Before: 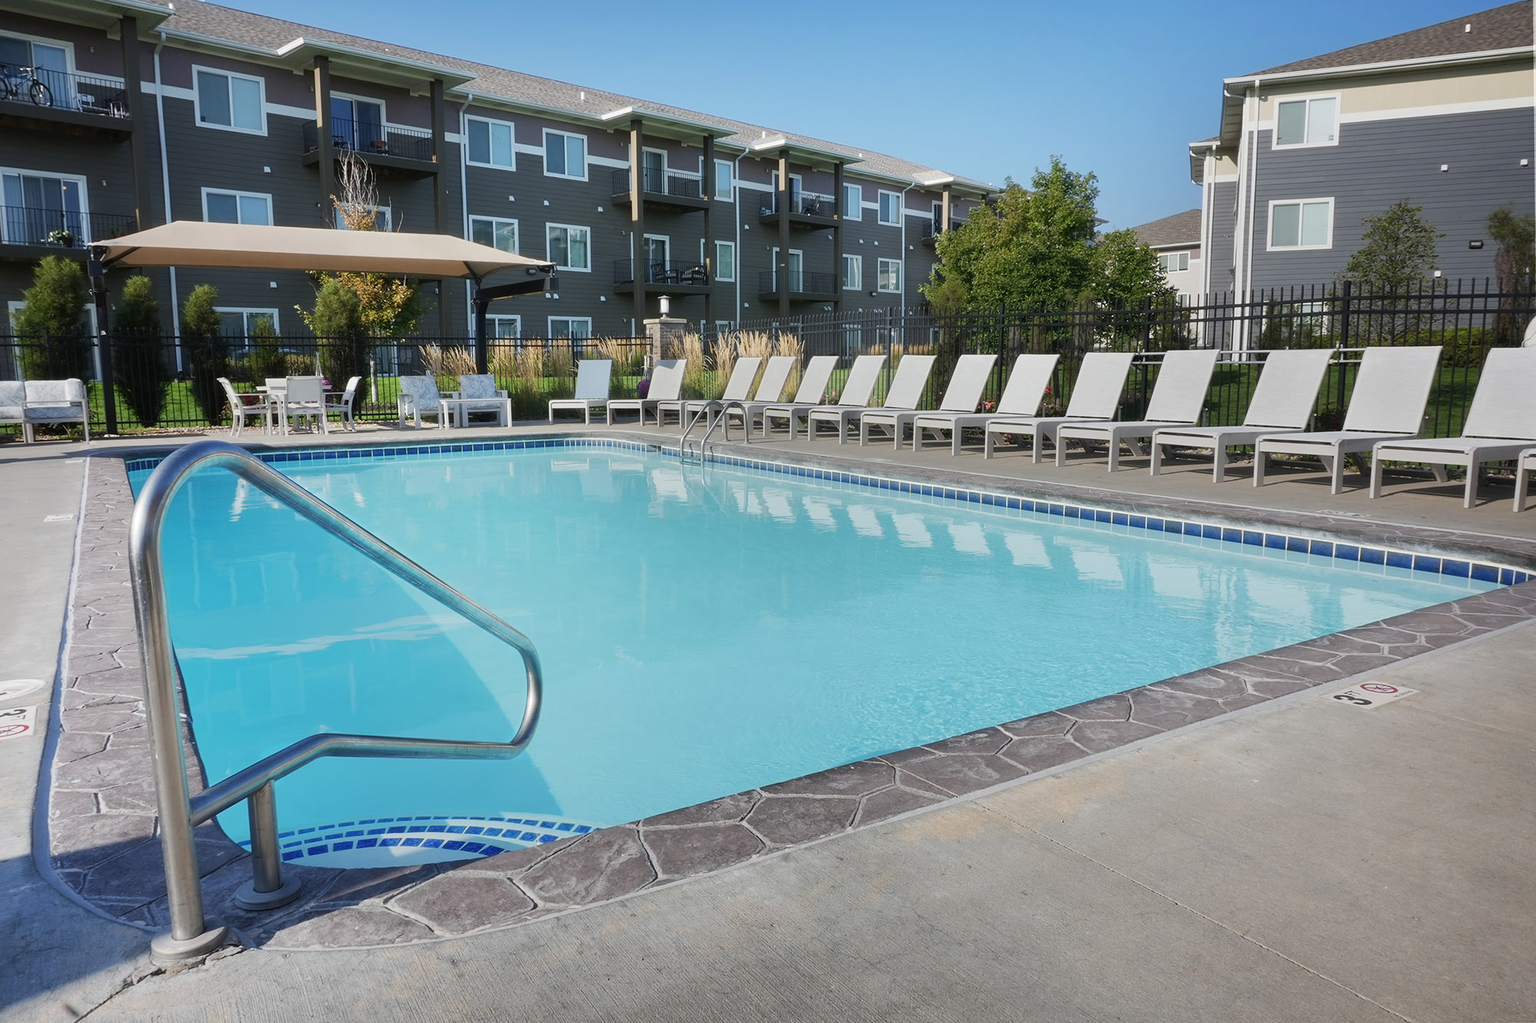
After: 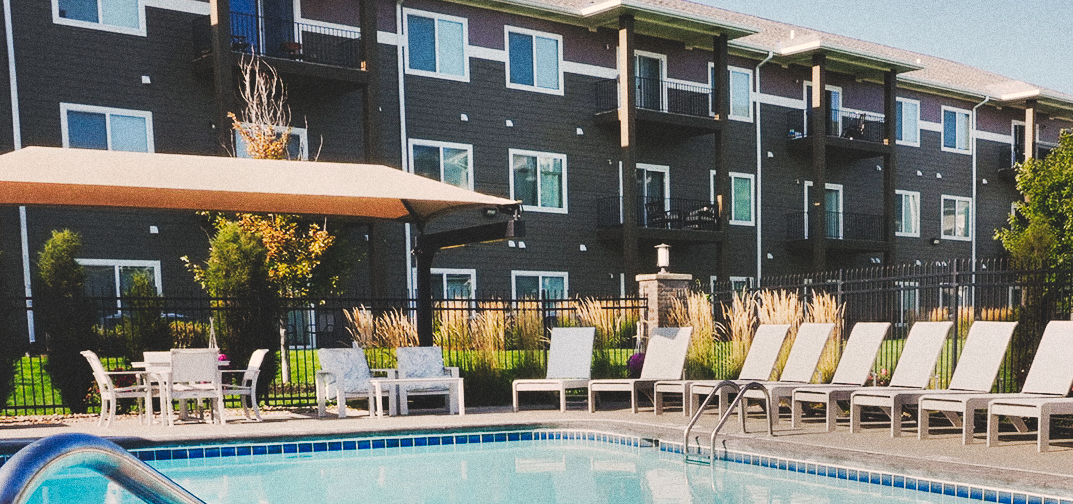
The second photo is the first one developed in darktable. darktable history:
crop: left 10.121%, top 10.631%, right 36.218%, bottom 51.526%
grain: coarseness 0.09 ISO, strength 40%
white balance: red 1.127, blue 0.943
shadows and highlights: shadows 60, soften with gaussian
tone curve: curves: ch0 [(0, 0) (0.003, 0.13) (0.011, 0.13) (0.025, 0.134) (0.044, 0.136) (0.069, 0.139) (0.1, 0.144) (0.136, 0.151) (0.177, 0.171) (0.224, 0.2) (0.277, 0.247) (0.335, 0.318) (0.399, 0.412) (0.468, 0.536) (0.543, 0.659) (0.623, 0.746) (0.709, 0.812) (0.801, 0.871) (0.898, 0.915) (1, 1)], preserve colors none
